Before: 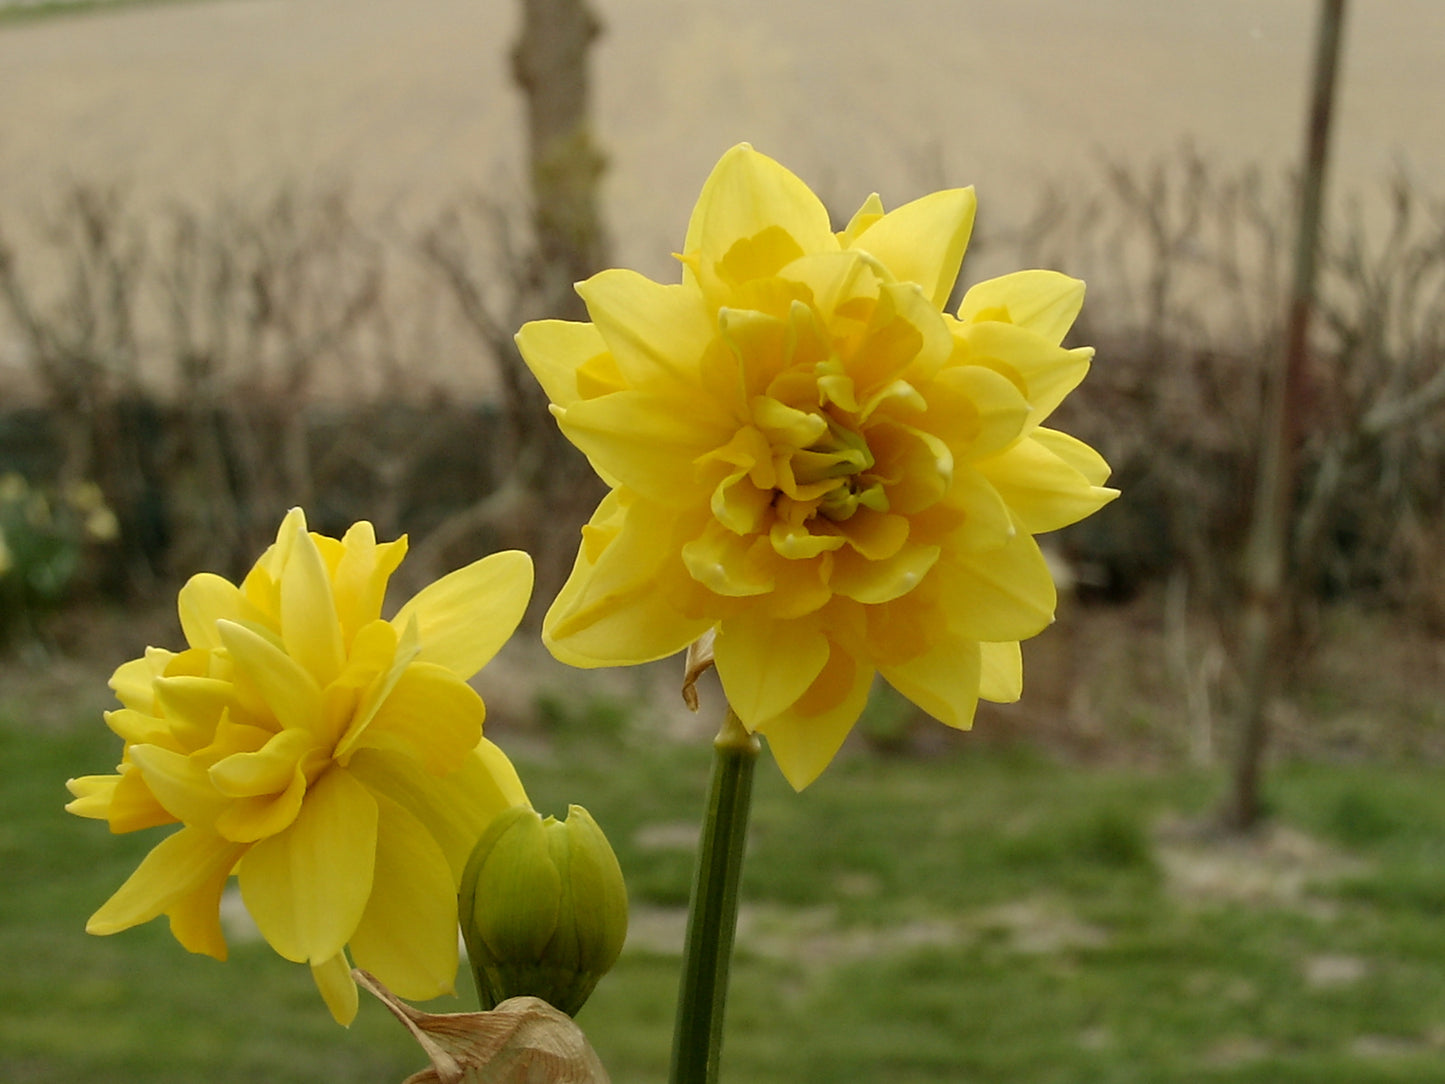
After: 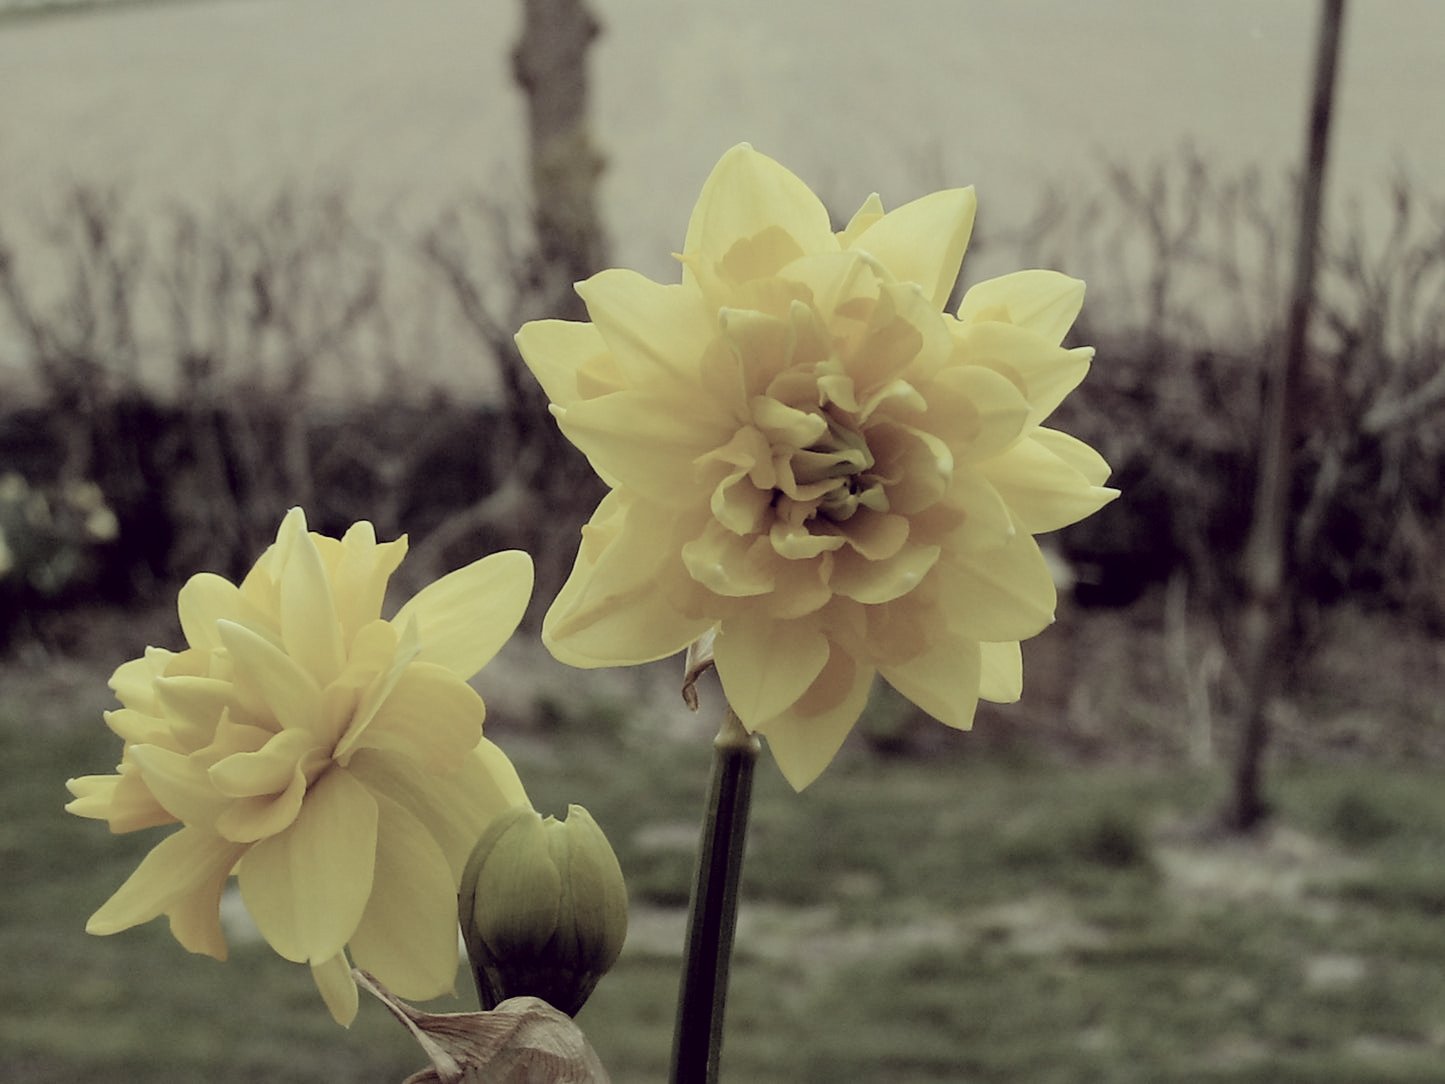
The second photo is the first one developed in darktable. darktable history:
filmic rgb: black relative exposure -5 EV, hardness 2.88, contrast 1.2, highlights saturation mix -30%
color correction: highlights a* -20.17, highlights b* 20.27, shadows a* 20.03, shadows b* -20.46, saturation 0.43
